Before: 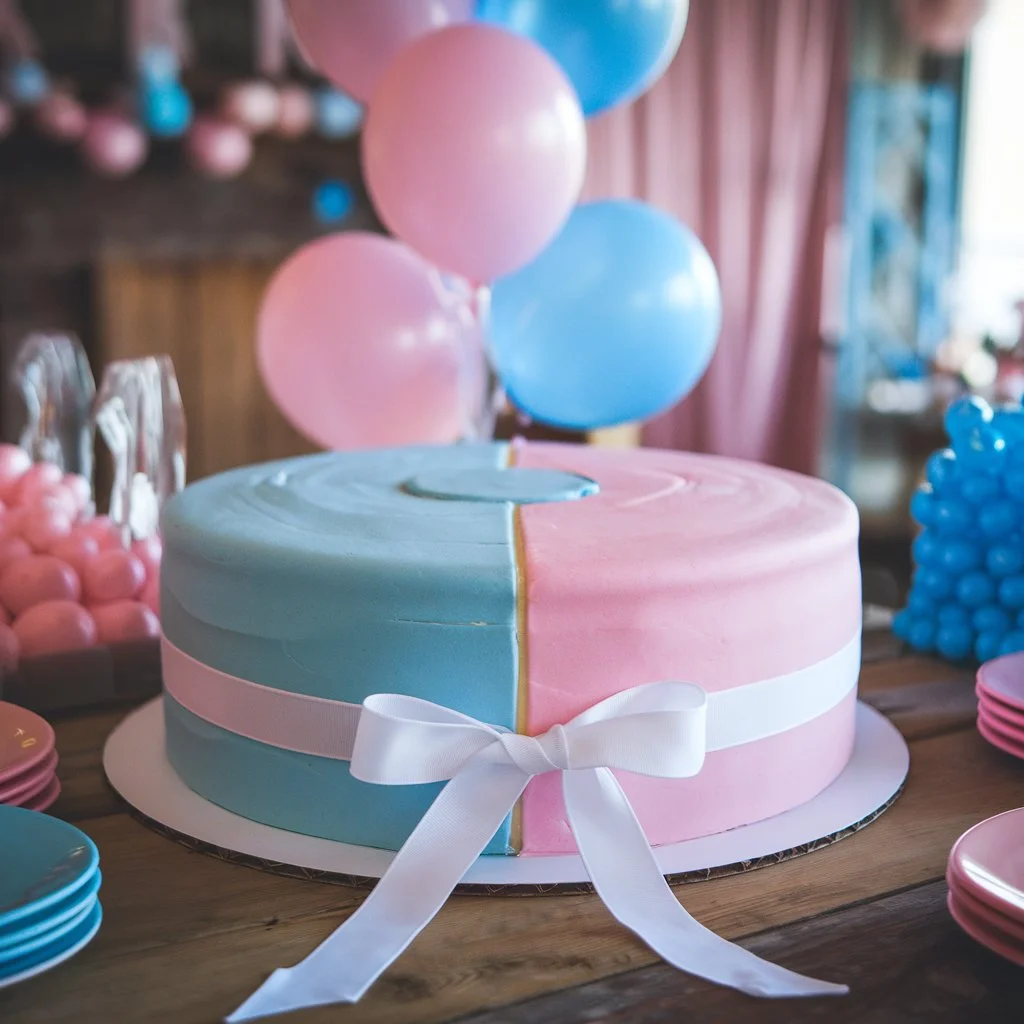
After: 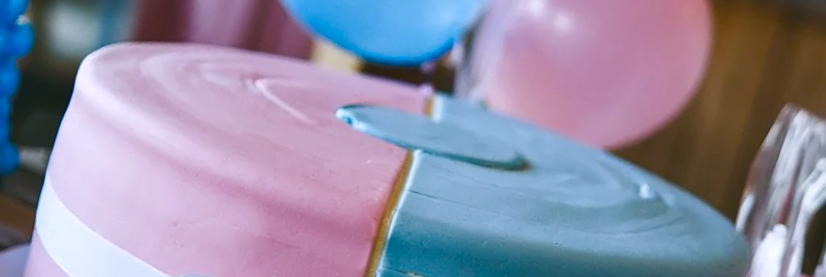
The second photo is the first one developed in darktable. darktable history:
exposure: black level correction -0.008, exposure 0.067 EV, compensate highlight preservation false
color correction: highlights a* 4.02, highlights b* 4.98, shadows a* -7.55, shadows b* 4.98
crop and rotate: angle 16.12°, top 30.835%, bottom 35.653%
sharpen: amount 0.2
contrast brightness saturation: brightness -0.2, saturation 0.08
white balance: red 0.954, blue 1.079
color balance rgb: perceptual saturation grading › global saturation 20%, perceptual saturation grading › highlights -25%, perceptual saturation grading › shadows 25%
